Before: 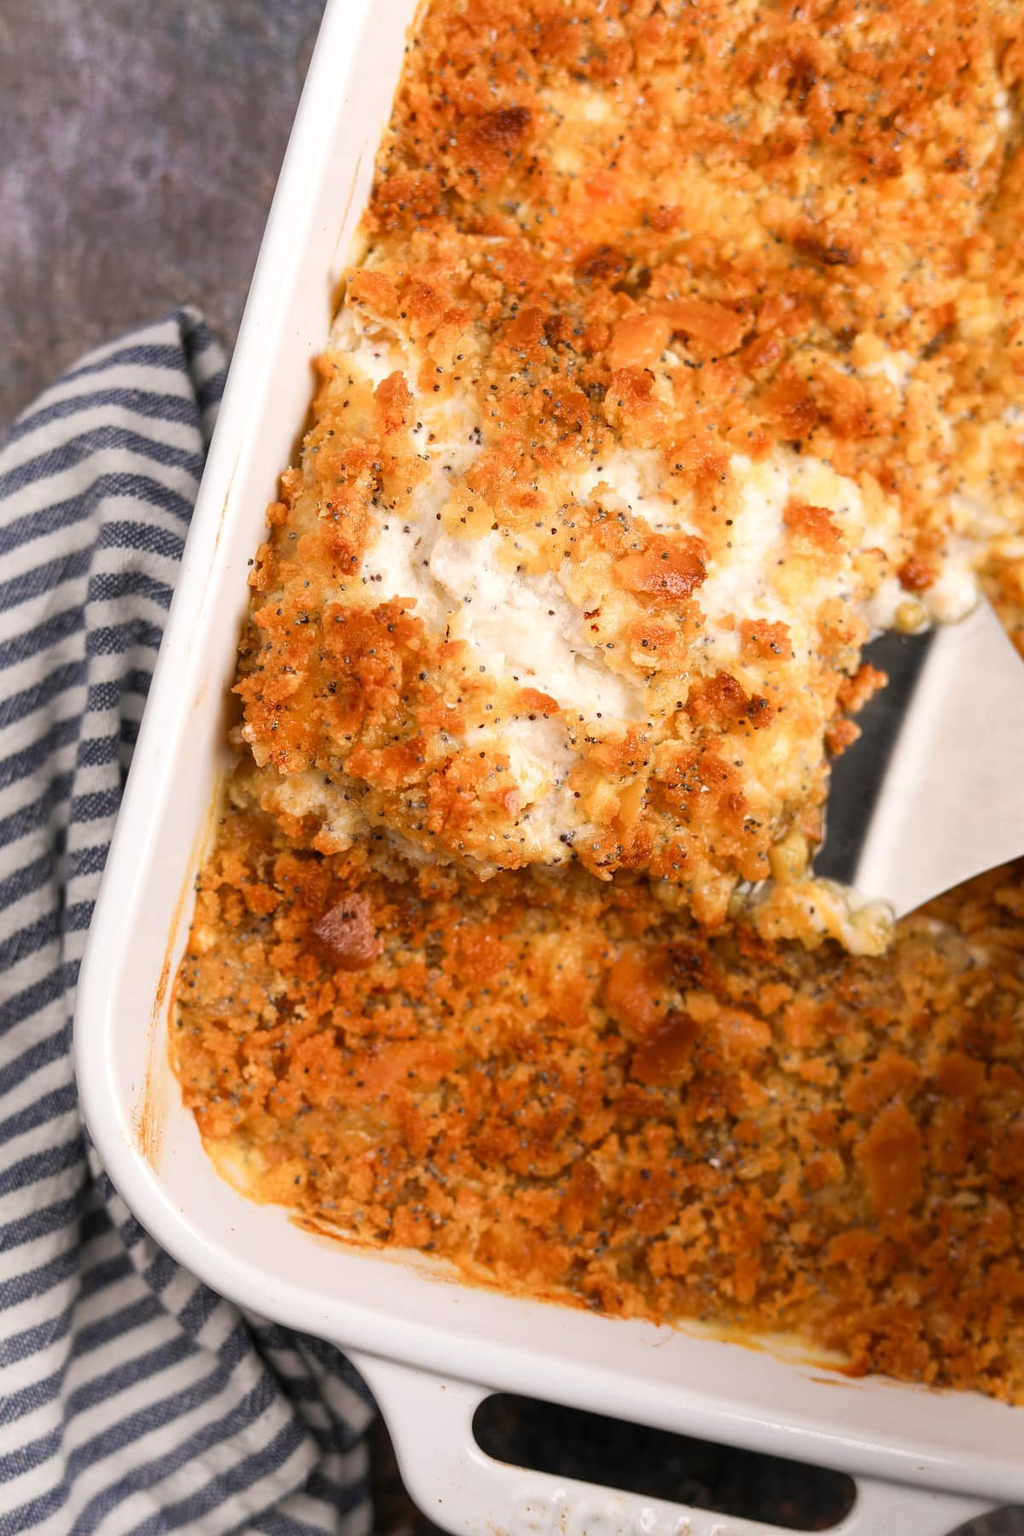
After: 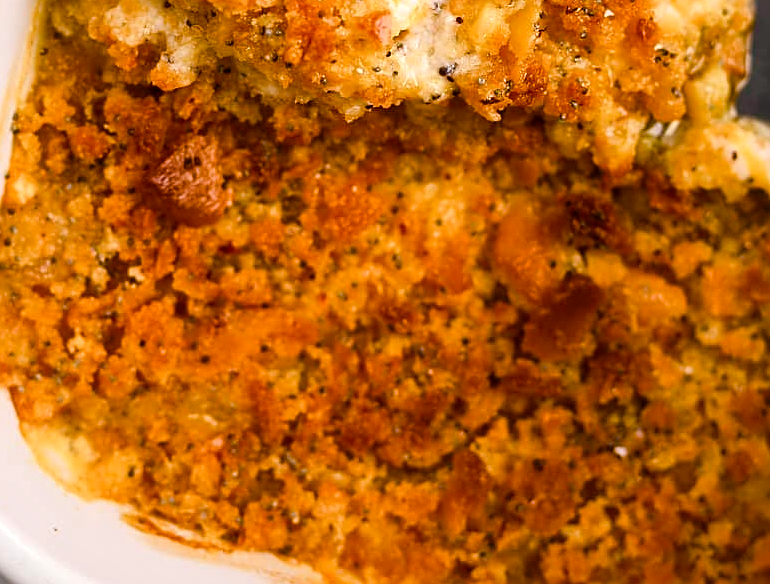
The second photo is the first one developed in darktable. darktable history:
local contrast: mode bilateral grid, contrast 19, coarseness 51, detail 144%, midtone range 0.2
color balance rgb: shadows lift › chroma 4.221%, shadows lift › hue 251.55°, linear chroma grading › global chroma 7.762%, perceptual saturation grading › global saturation 0.803%, perceptual saturation grading › highlights -17.823%, perceptual saturation grading › mid-tones 33.684%, perceptual saturation grading › shadows 50.287%, global vibrance 34.729%
sharpen: on, module defaults
crop: left 18.108%, top 50.632%, right 17.656%, bottom 16.838%
levels: mode automatic, levels [0, 0.374, 0.749]
